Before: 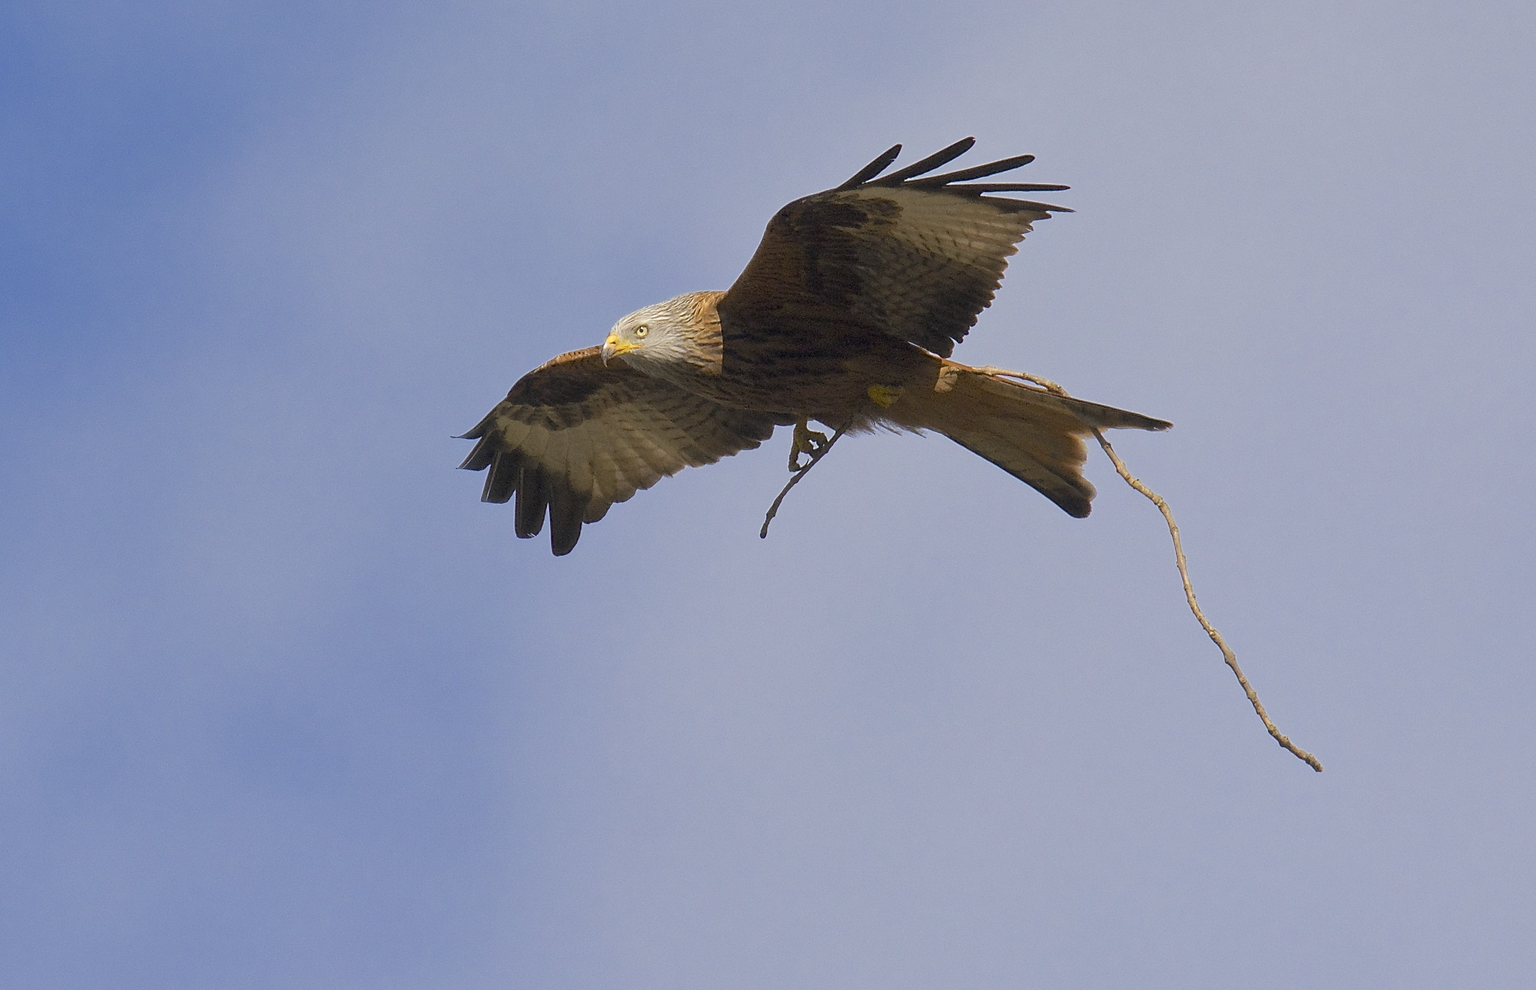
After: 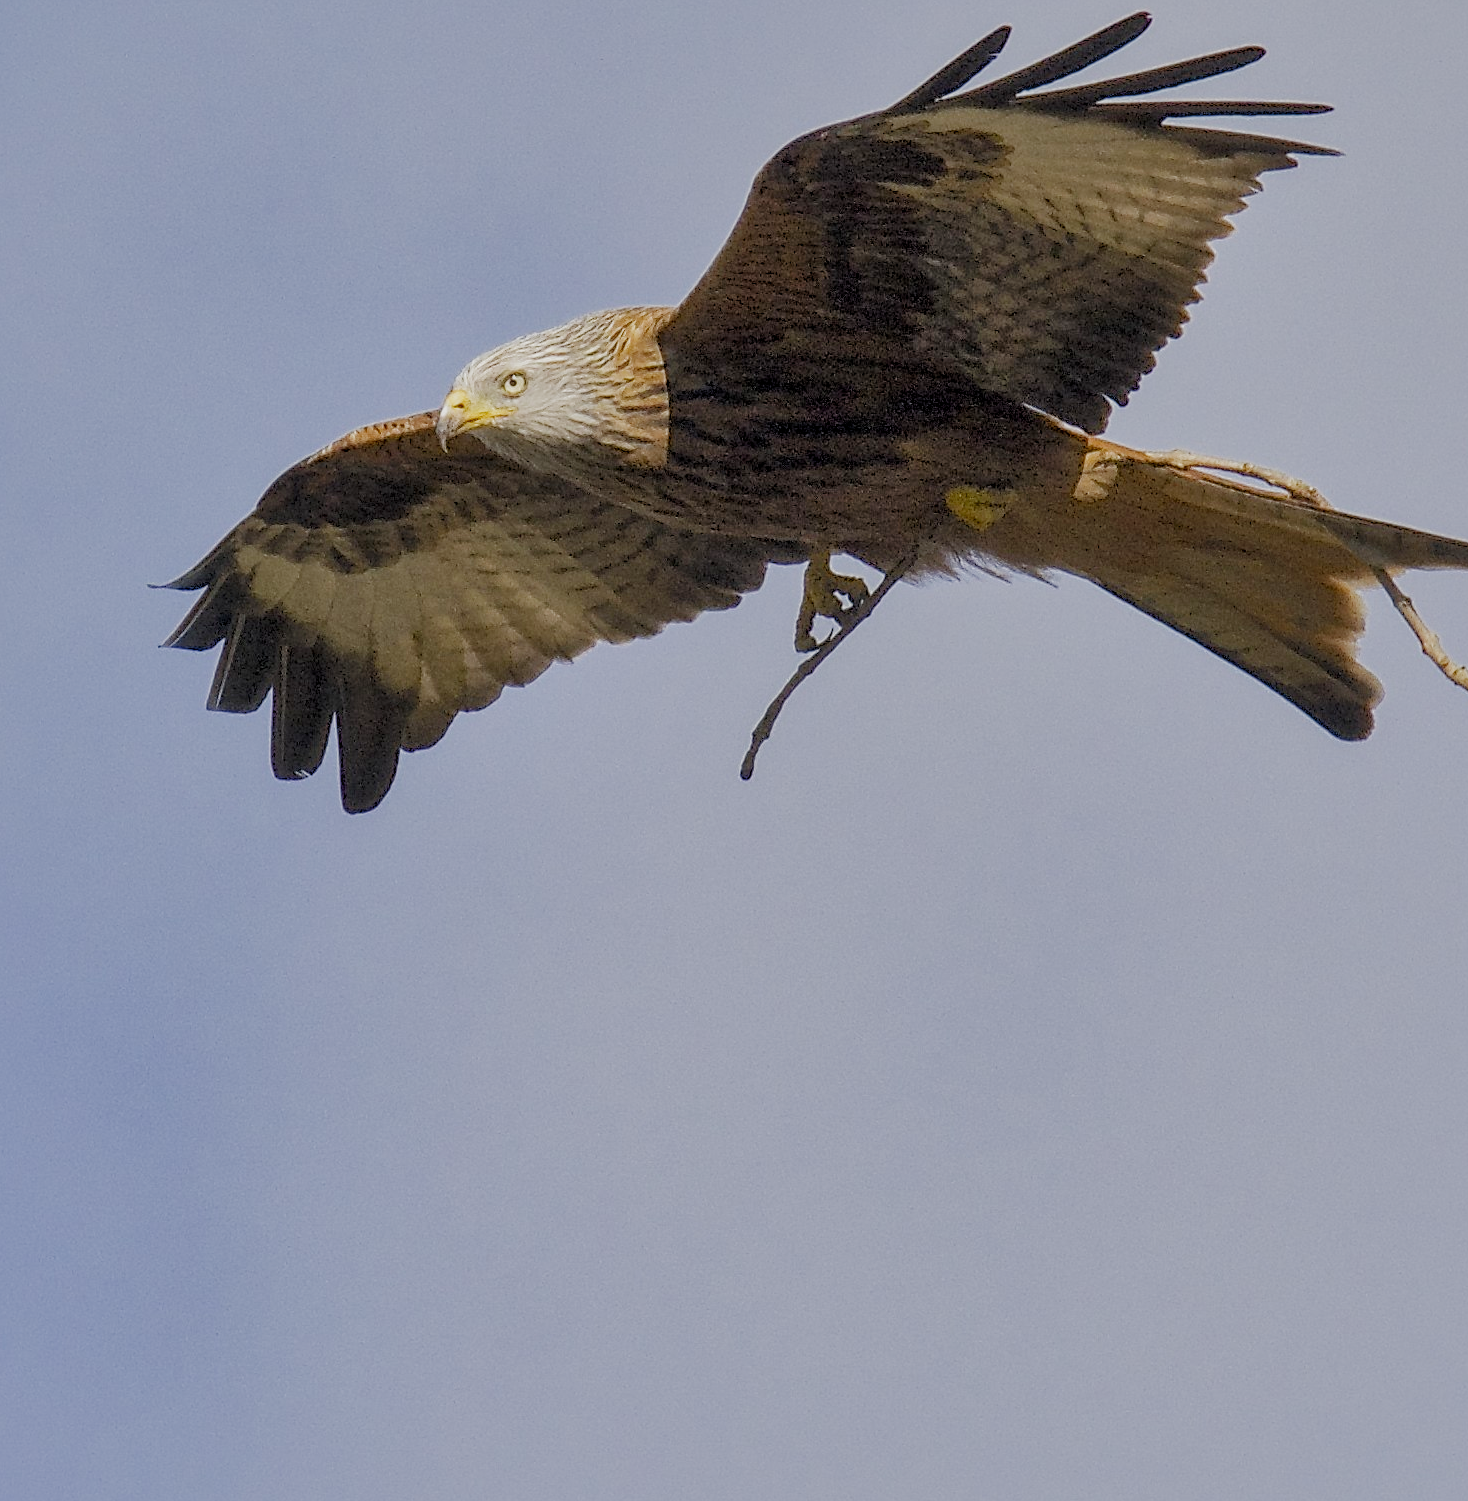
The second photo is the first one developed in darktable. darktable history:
tone curve: curves: ch0 [(0, 0) (0.003, 0.014) (0.011, 0.019) (0.025, 0.029) (0.044, 0.047) (0.069, 0.071) (0.1, 0.101) (0.136, 0.131) (0.177, 0.166) (0.224, 0.212) (0.277, 0.263) (0.335, 0.32) (0.399, 0.387) (0.468, 0.459) (0.543, 0.541) (0.623, 0.626) (0.709, 0.717) (0.801, 0.813) (0.898, 0.909) (1, 1)], preserve colors none
crop and rotate: angle 0.018°, left 24.29%, top 13.219%, right 25.729%, bottom 7.447%
filmic rgb: black relative exposure -6.72 EV, white relative exposure 4.56 EV, hardness 3.27, preserve chrominance no, color science v5 (2021)
shadows and highlights: on, module defaults
exposure: exposure 0.401 EV, compensate highlight preservation false
local contrast: on, module defaults
